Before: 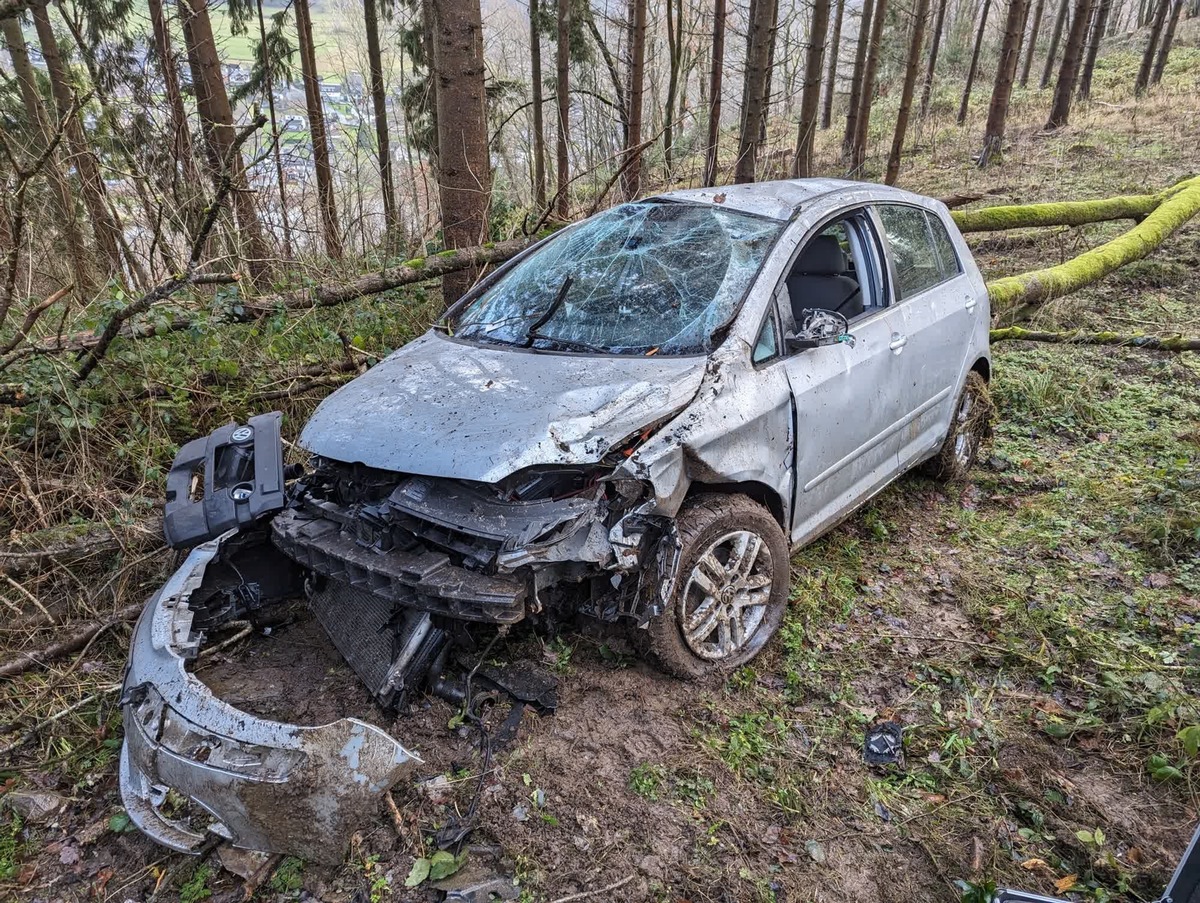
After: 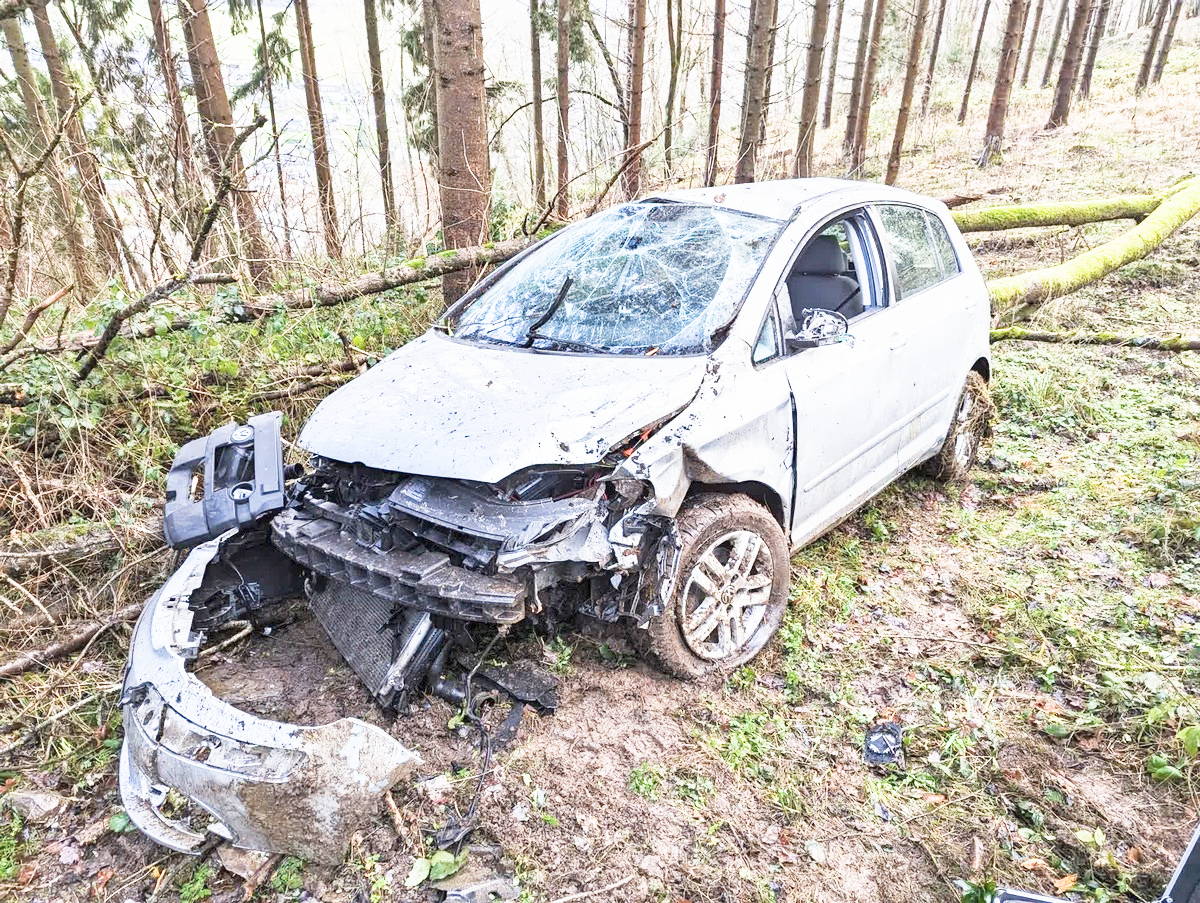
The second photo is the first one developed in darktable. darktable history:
exposure: black level correction 0, exposure 2.138 EV, compensate exposure bias true, compensate highlight preservation false
sigmoid: contrast 1.22, skew 0.65
